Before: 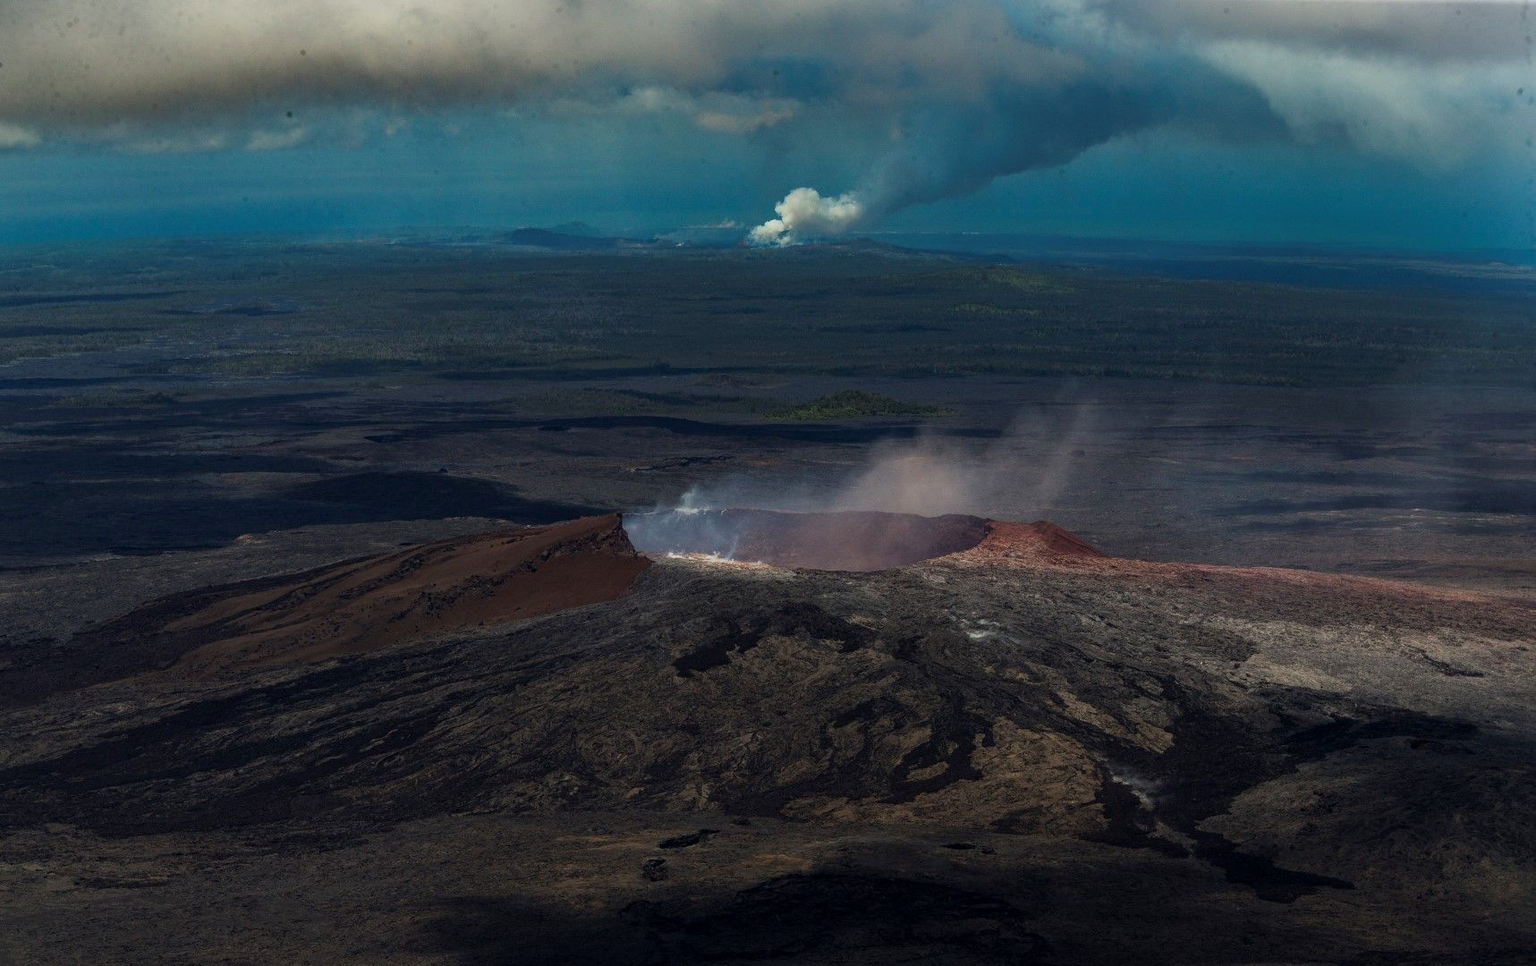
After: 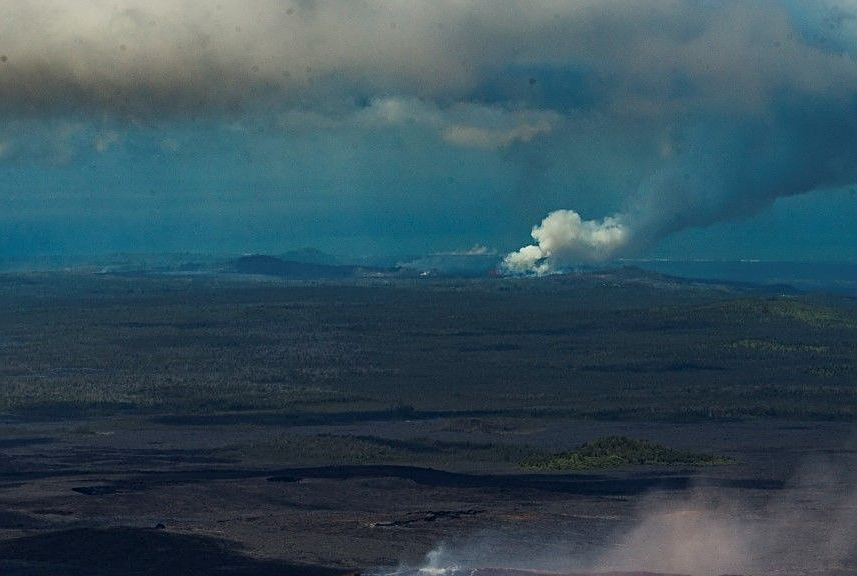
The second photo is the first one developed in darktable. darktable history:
sharpen: on, module defaults
crop: left 19.548%, right 30.53%, bottom 46.651%
